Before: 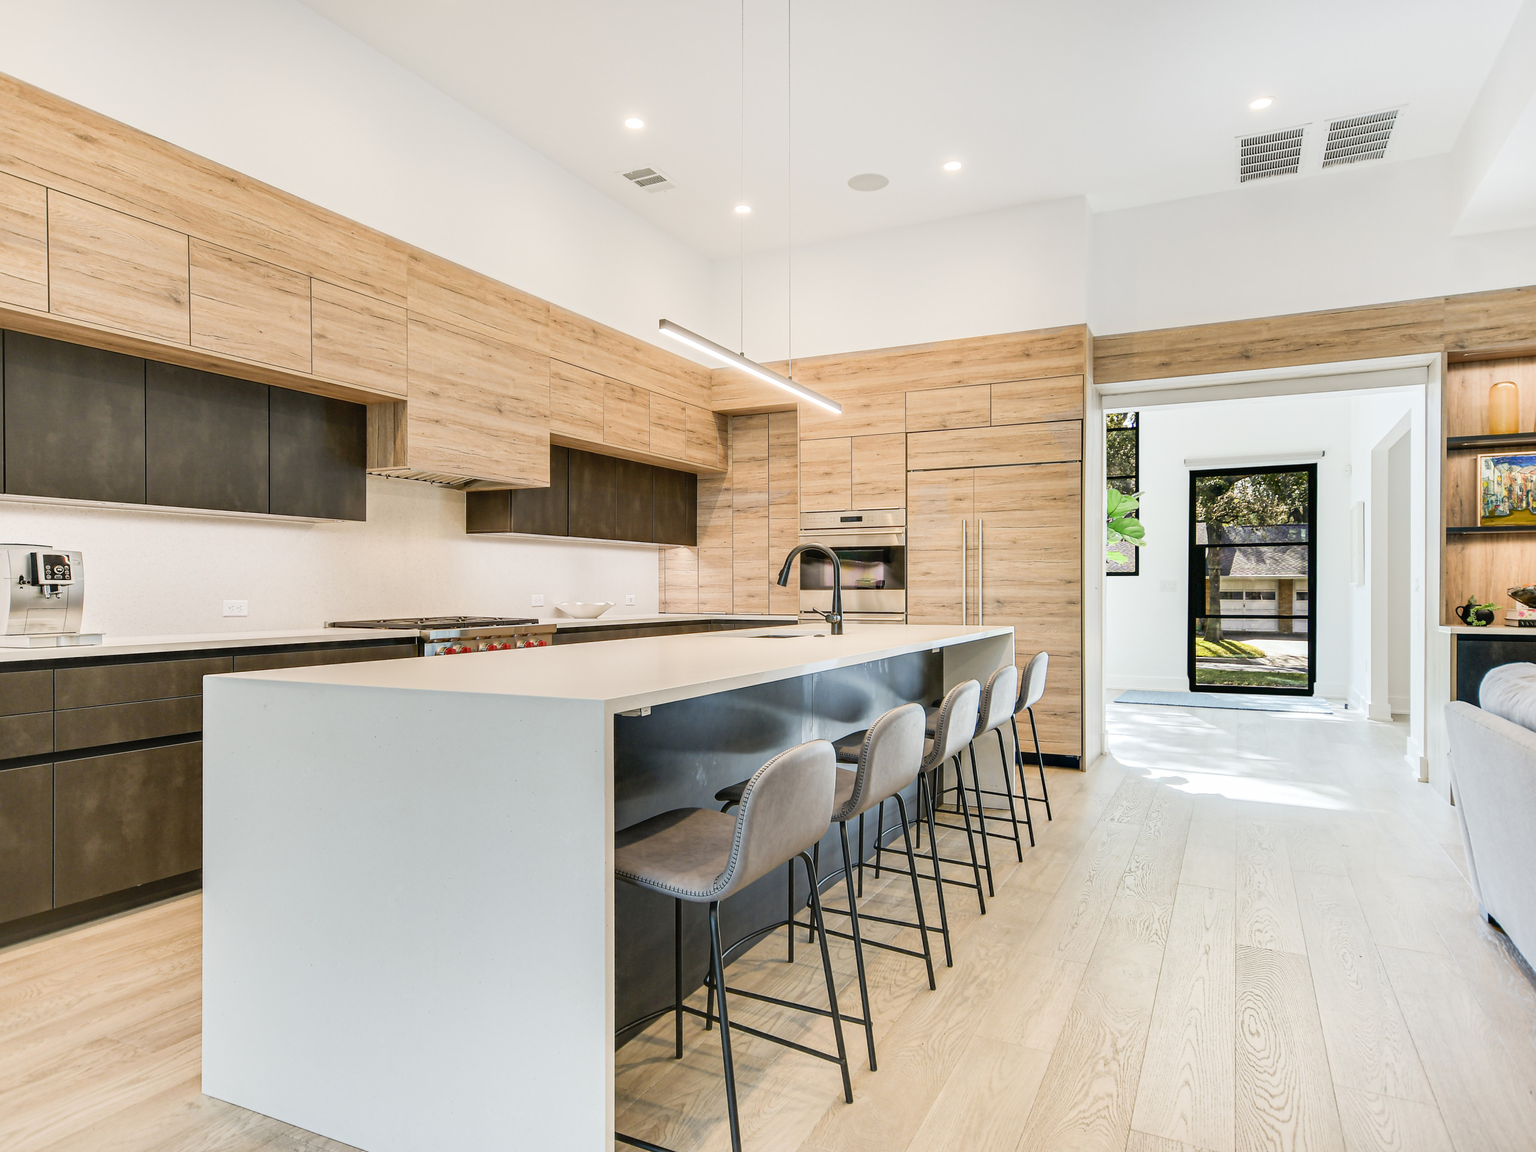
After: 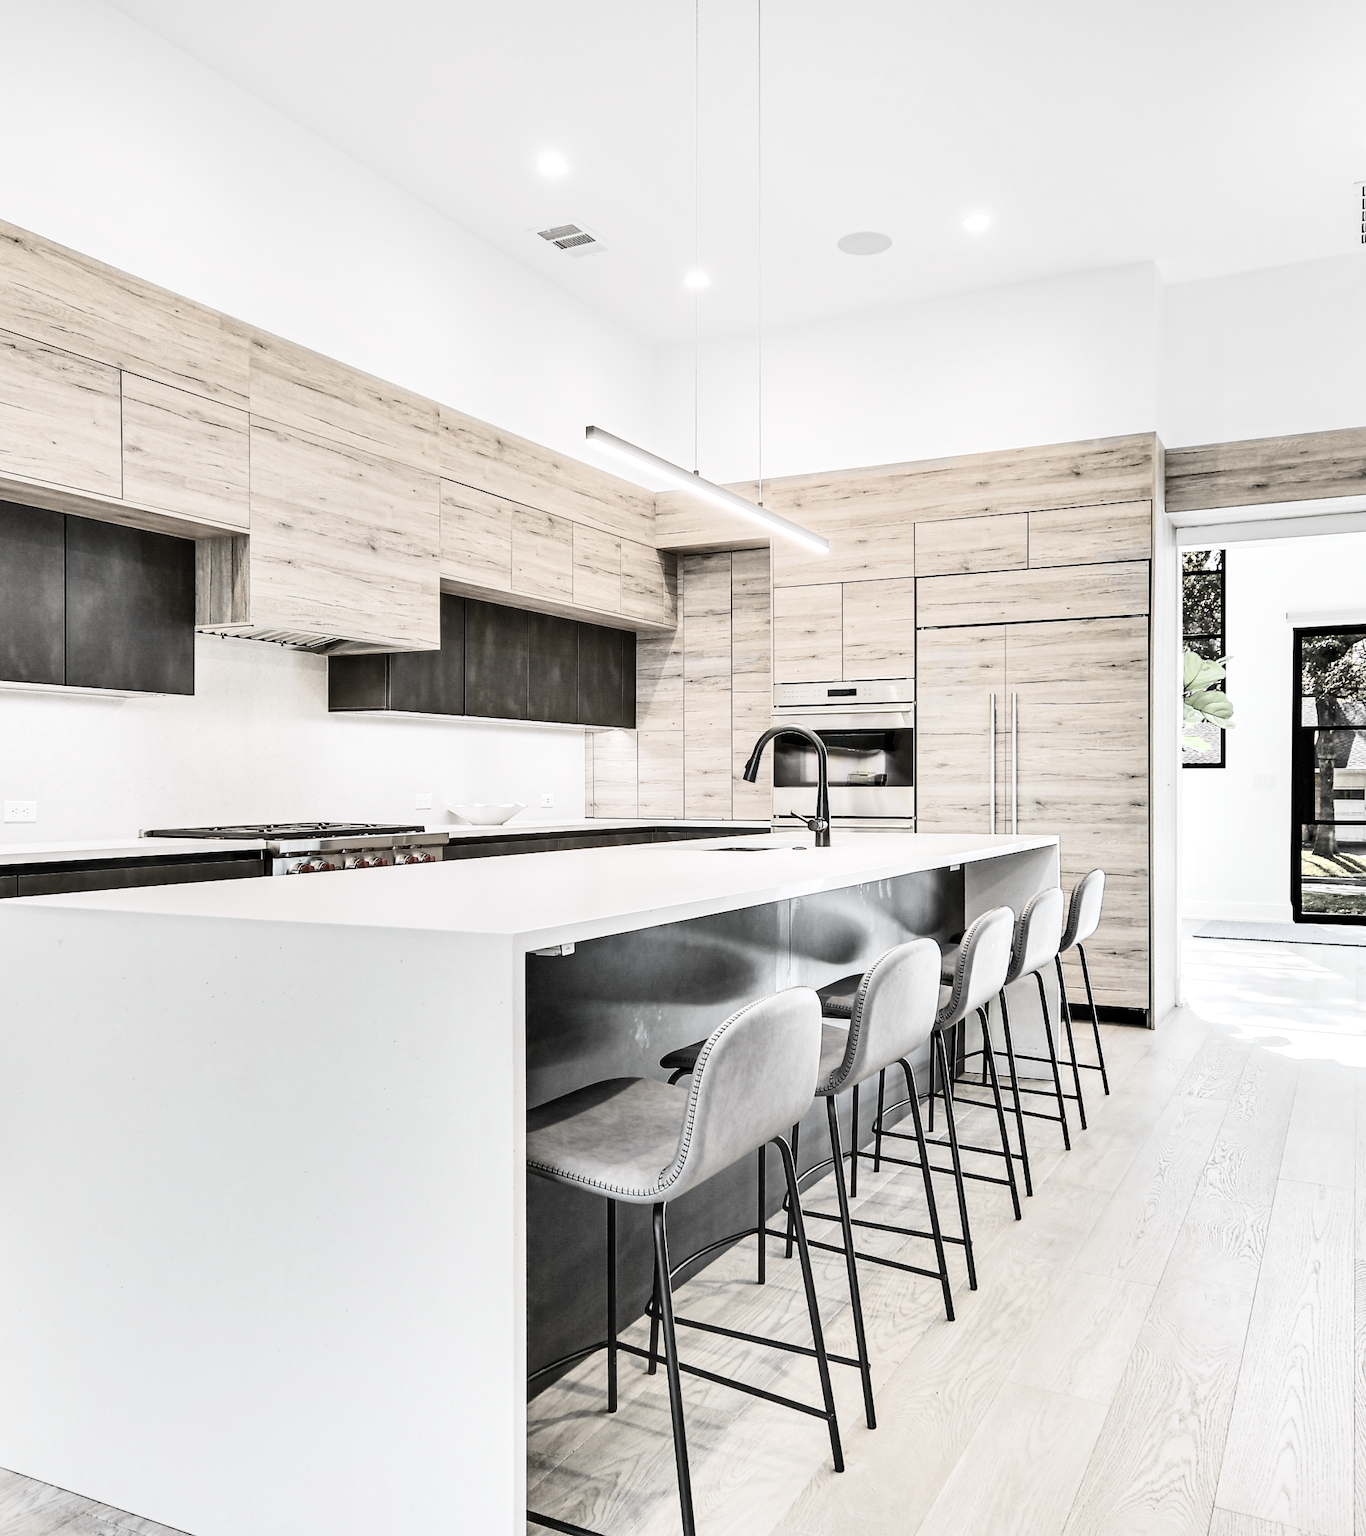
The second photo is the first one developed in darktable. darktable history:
exposure: exposure 0.36 EV, compensate highlight preservation false
color correction: highlights b* -0.019, saturation 0.218
tone curve: curves: ch0 [(0, 0.008) (0.107, 0.083) (0.283, 0.287) (0.429, 0.51) (0.607, 0.739) (0.789, 0.893) (0.998, 0.978)]; ch1 [(0, 0) (0.323, 0.339) (0.438, 0.427) (0.478, 0.484) (0.502, 0.502) (0.527, 0.525) (0.571, 0.579) (0.608, 0.629) (0.669, 0.704) (0.859, 0.899) (1, 1)]; ch2 [(0, 0) (0.33, 0.347) (0.421, 0.456) (0.473, 0.498) (0.502, 0.504) (0.522, 0.524) (0.549, 0.567) (0.593, 0.626) (0.676, 0.724) (1, 1)], color space Lab, independent channels, preserve colors none
color calibration: gray › normalize channels true, illuminant as shot in camera, x 0.358, y 0.373, temperature 4628.91 K, gamut compression 0.009
shadows and highlights: low approximation 0.01, soften with gaussian
crop and rotate: left 14.341%, right 18.942%
local contrast: highlights 104%, shadows 100%, detail 119%, midtone range 0.2
